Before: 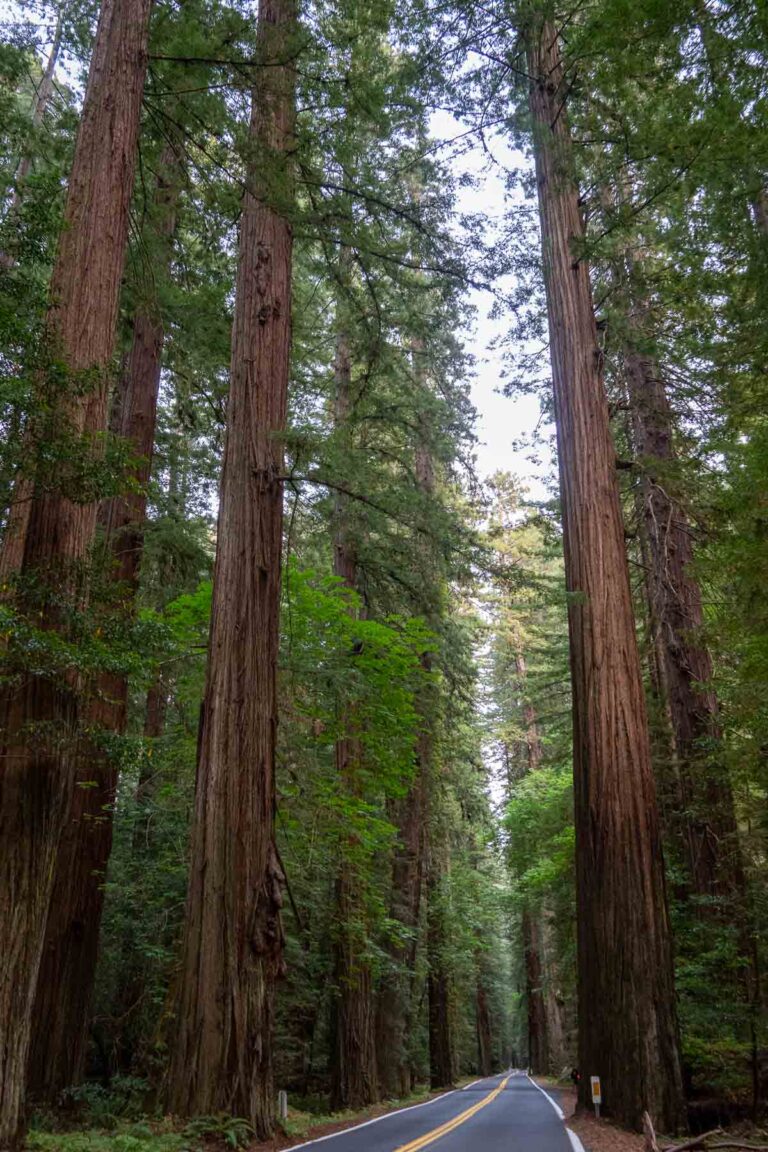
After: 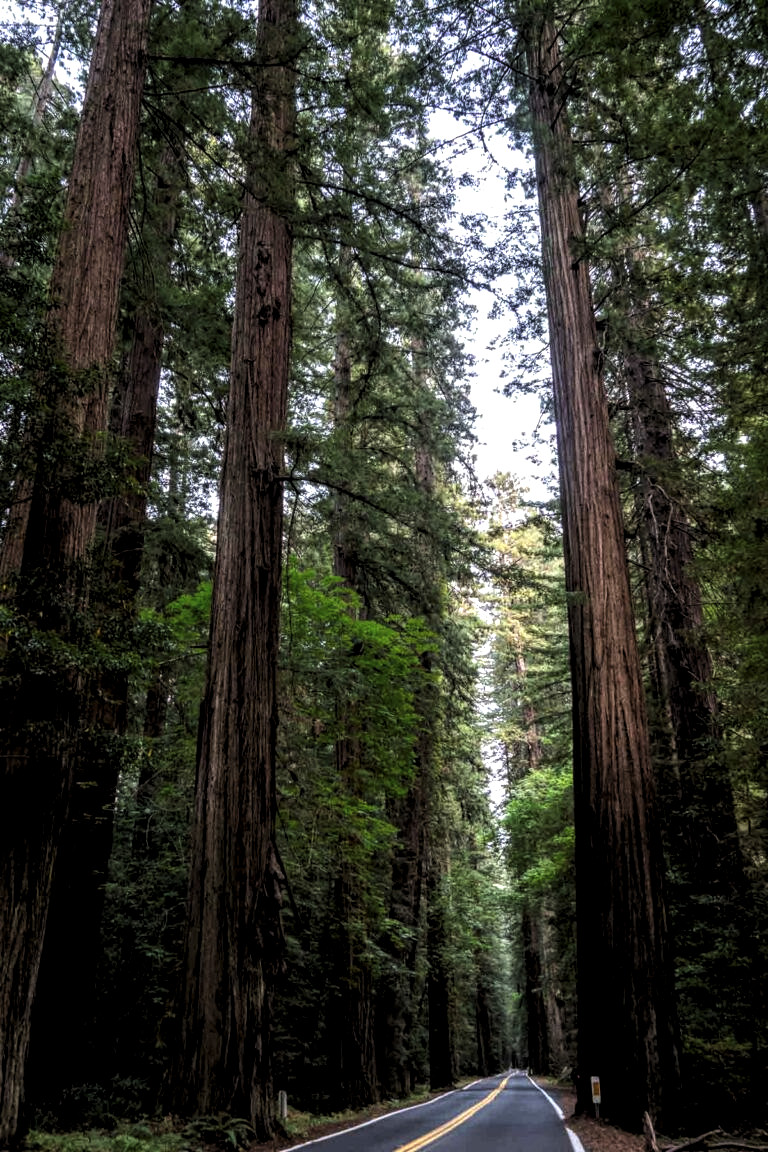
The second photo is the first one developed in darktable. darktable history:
local contrast: on, module defaults
levels: levels [0.129, 0.519, 0.867]
